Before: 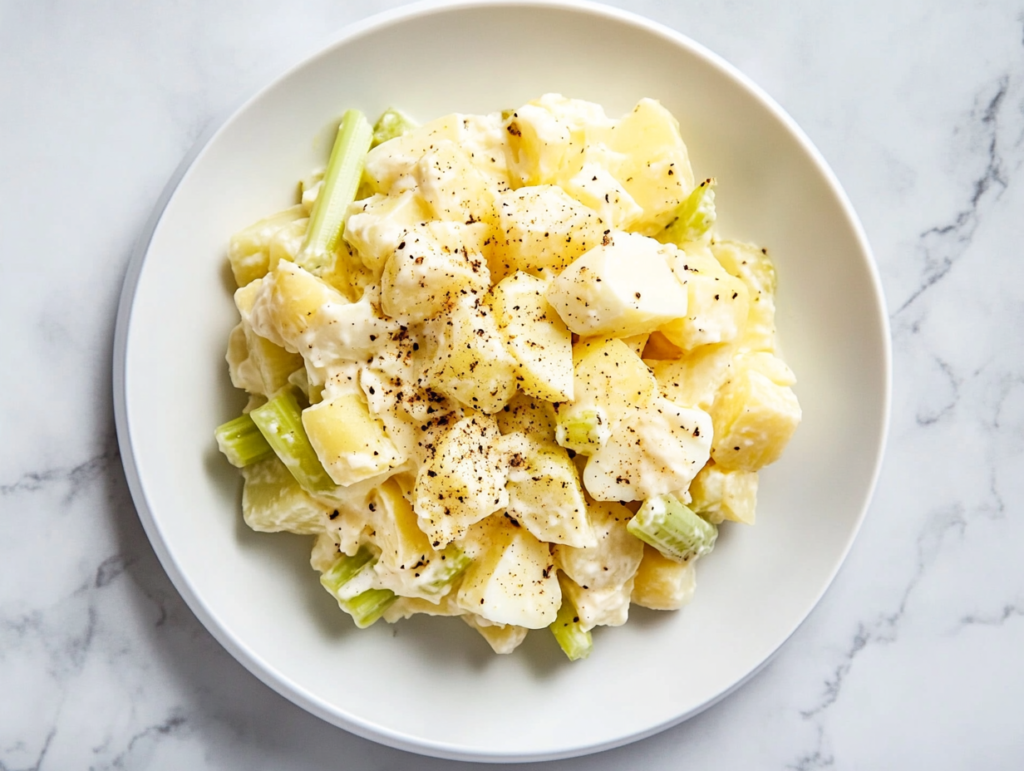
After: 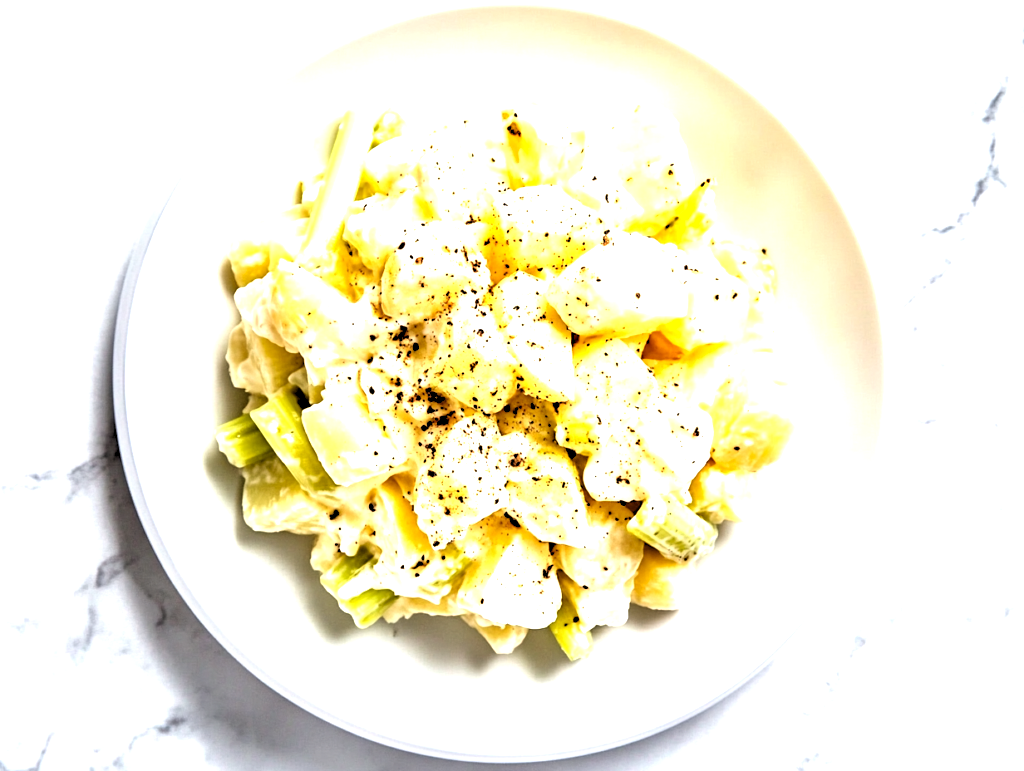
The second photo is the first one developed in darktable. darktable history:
exposure: black level correction 0, exposure 1.1 EV, compensate exposure bias true, compensate highlight preservation false
contrast equalizer: y [[0.531, 0.548, 0.559, 0.557, 0.544, 0.527], [0.5 ×6], [0.5 ×6], [0 ×6], [0 ×6]]
rgb levels: levels [[0.034, 0.472, 0.904], [0, 0.5, 1], [0, 0.5, 1]]
